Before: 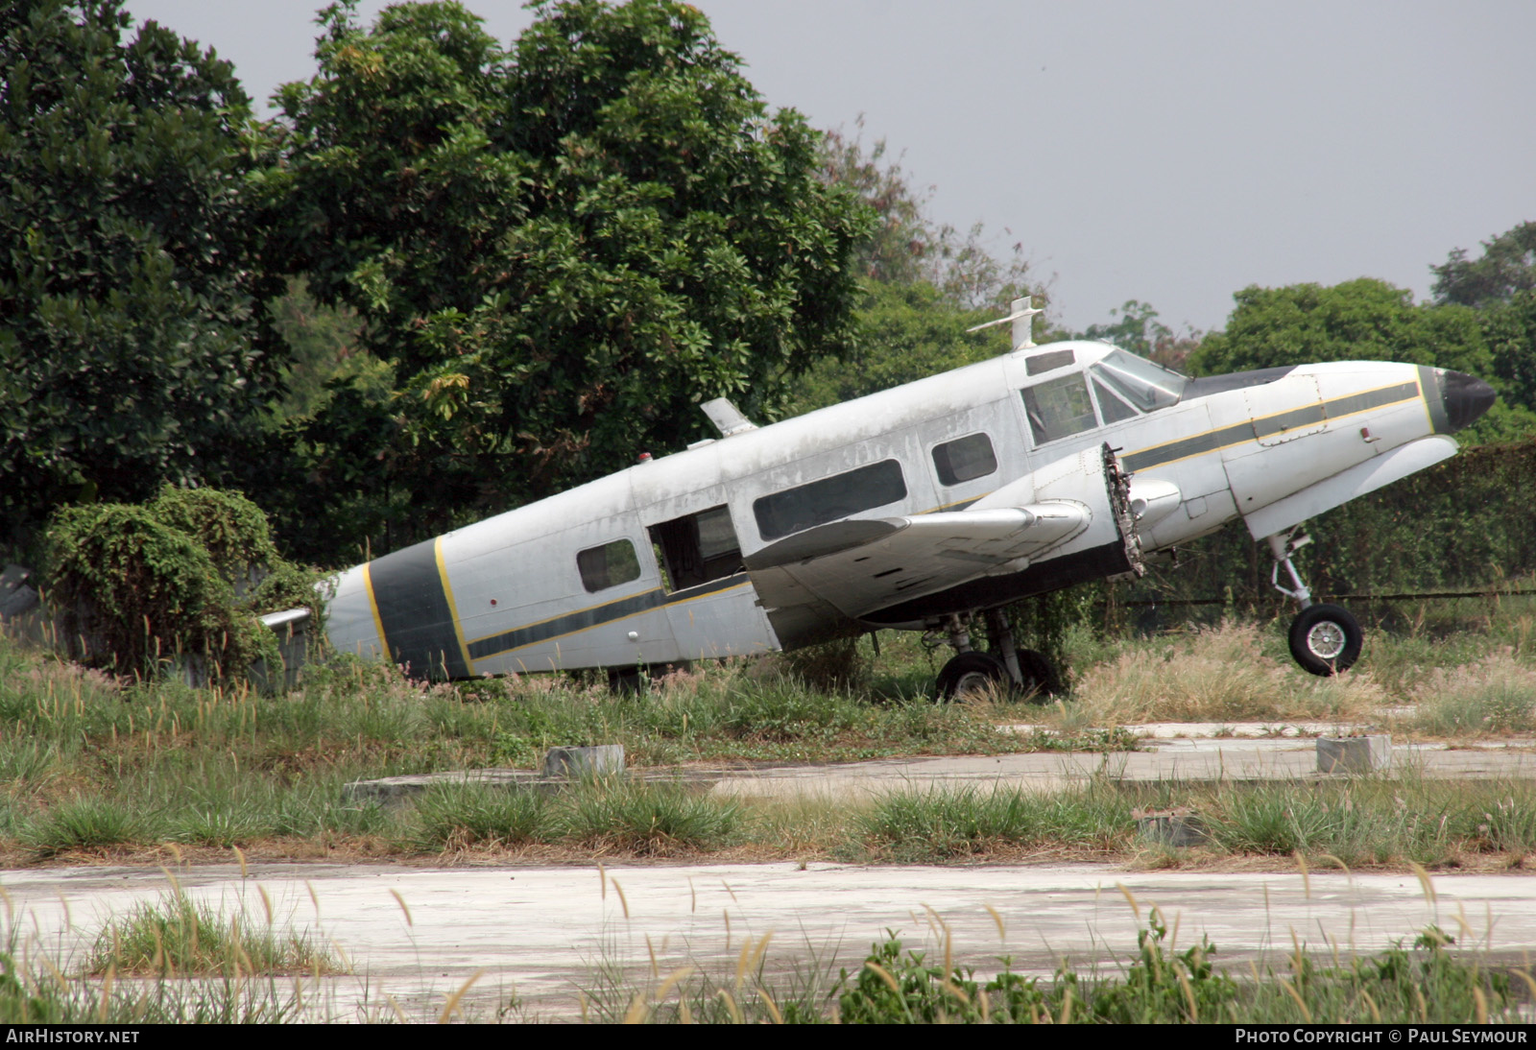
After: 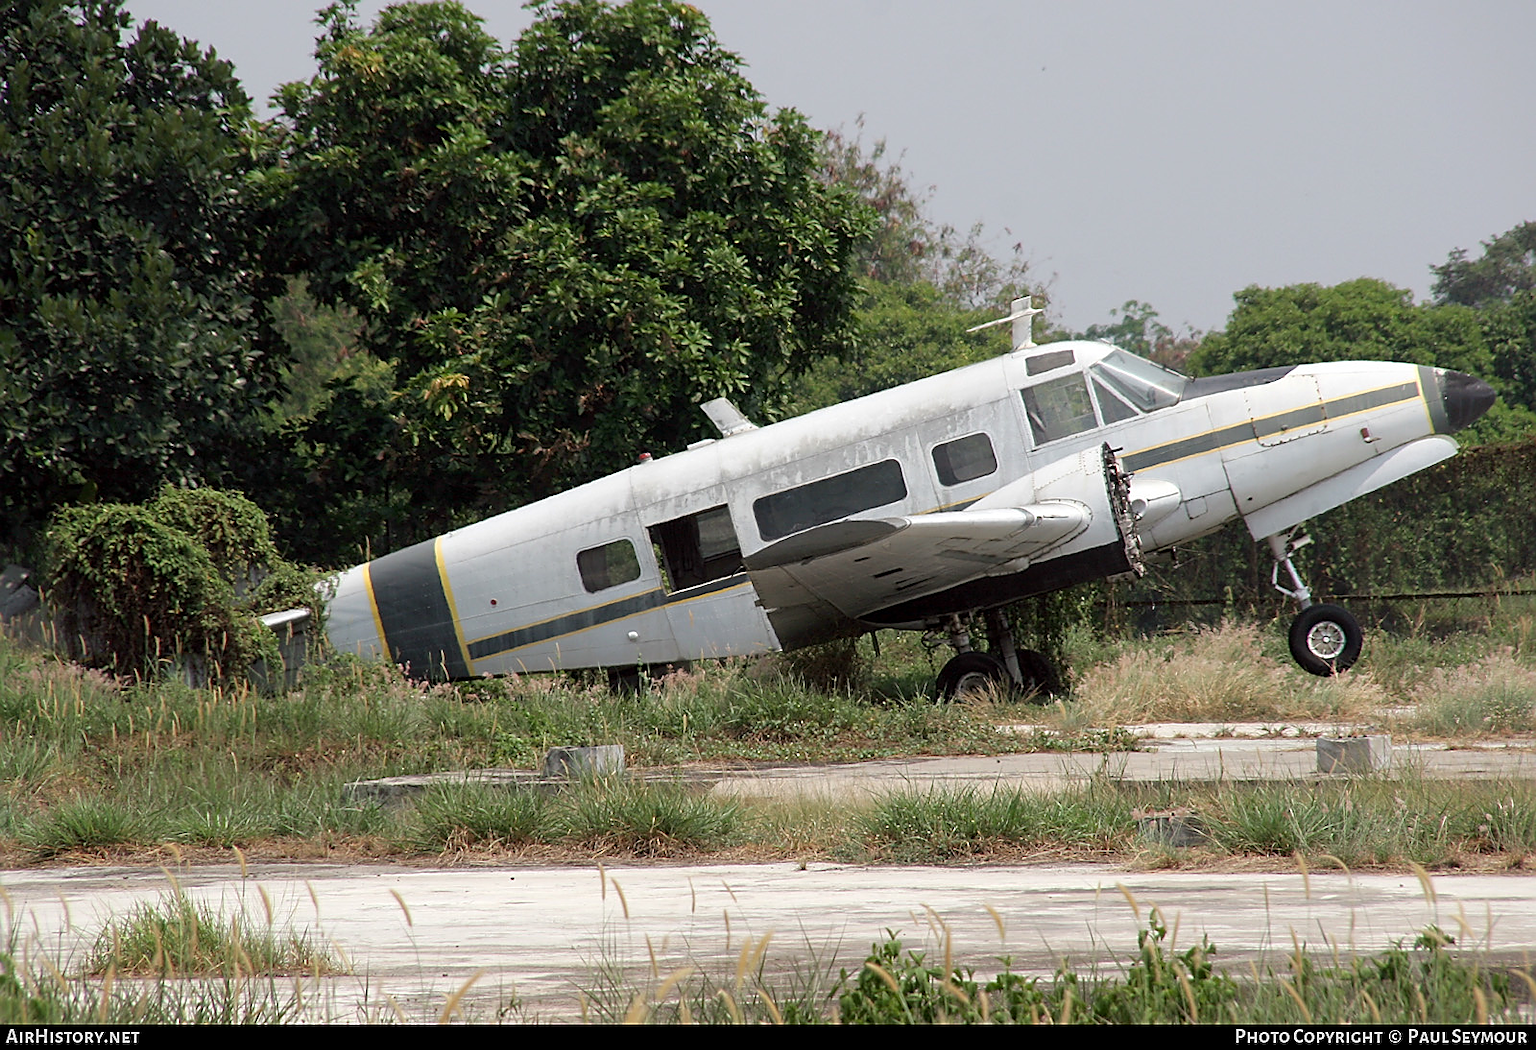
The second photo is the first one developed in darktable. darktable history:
sharpen: radius 1.398, amount 1.236, threshold 0.667
